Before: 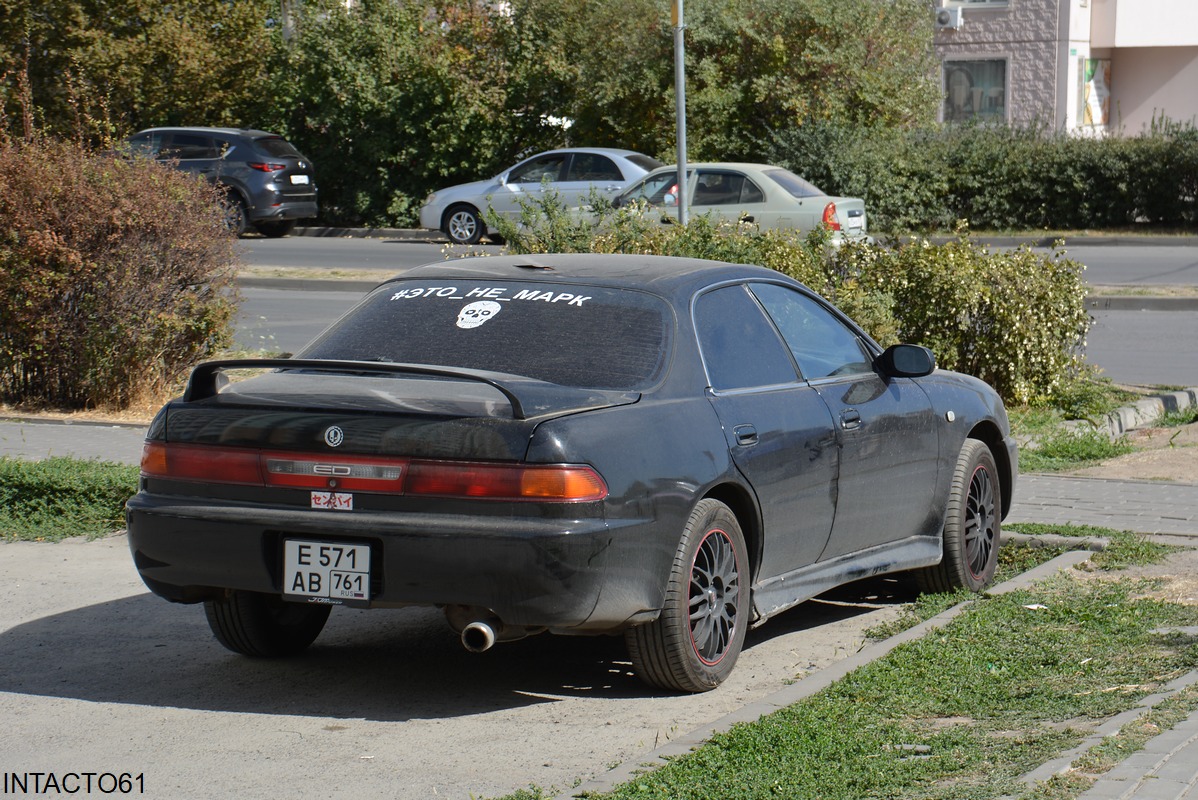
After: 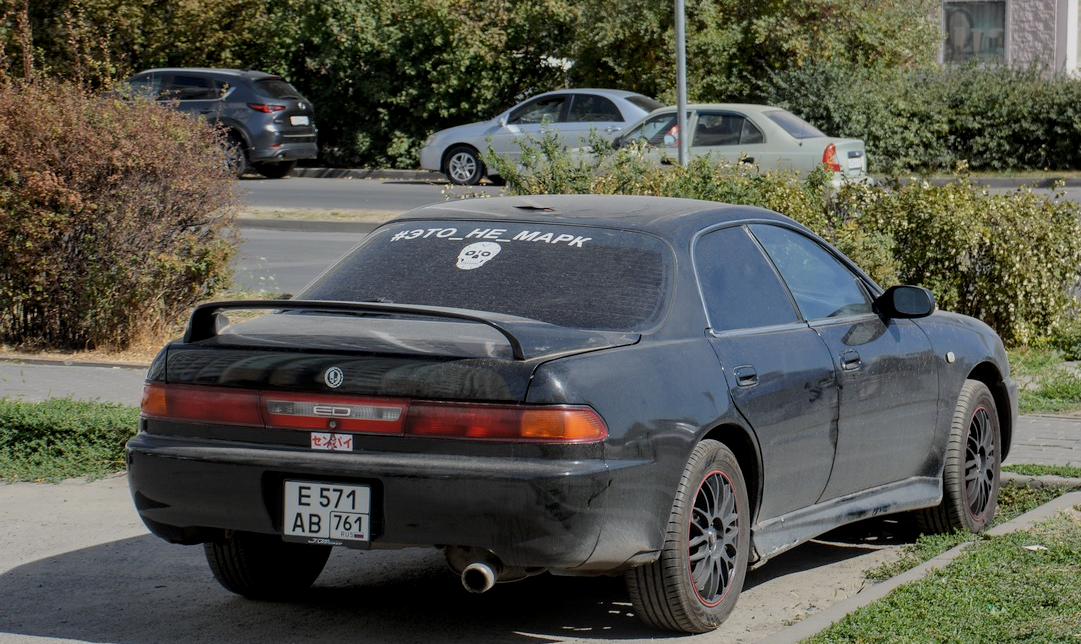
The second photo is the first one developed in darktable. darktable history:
filmic rgb: middle gray luminance 18.42%, black relative exposure -10.5 EV, white relative exposure 3.4 EV, threshold 6 EV, target black luminance 0%, hardness 6.03, latitude 99%, contrast 0.847, shadows ↔ highlights balance 0.505%, add noise in highlights 0, preserve chrominance max RGB, color science v3 (2019), use custom middle-gray values true, iterations of high-quality reconstruction 0, contrast in highlights soft, enable highlight reconstruction true
local contrast: on, module defaults
crop: top 7.49%, right 9.717%, bottom 11.943%
